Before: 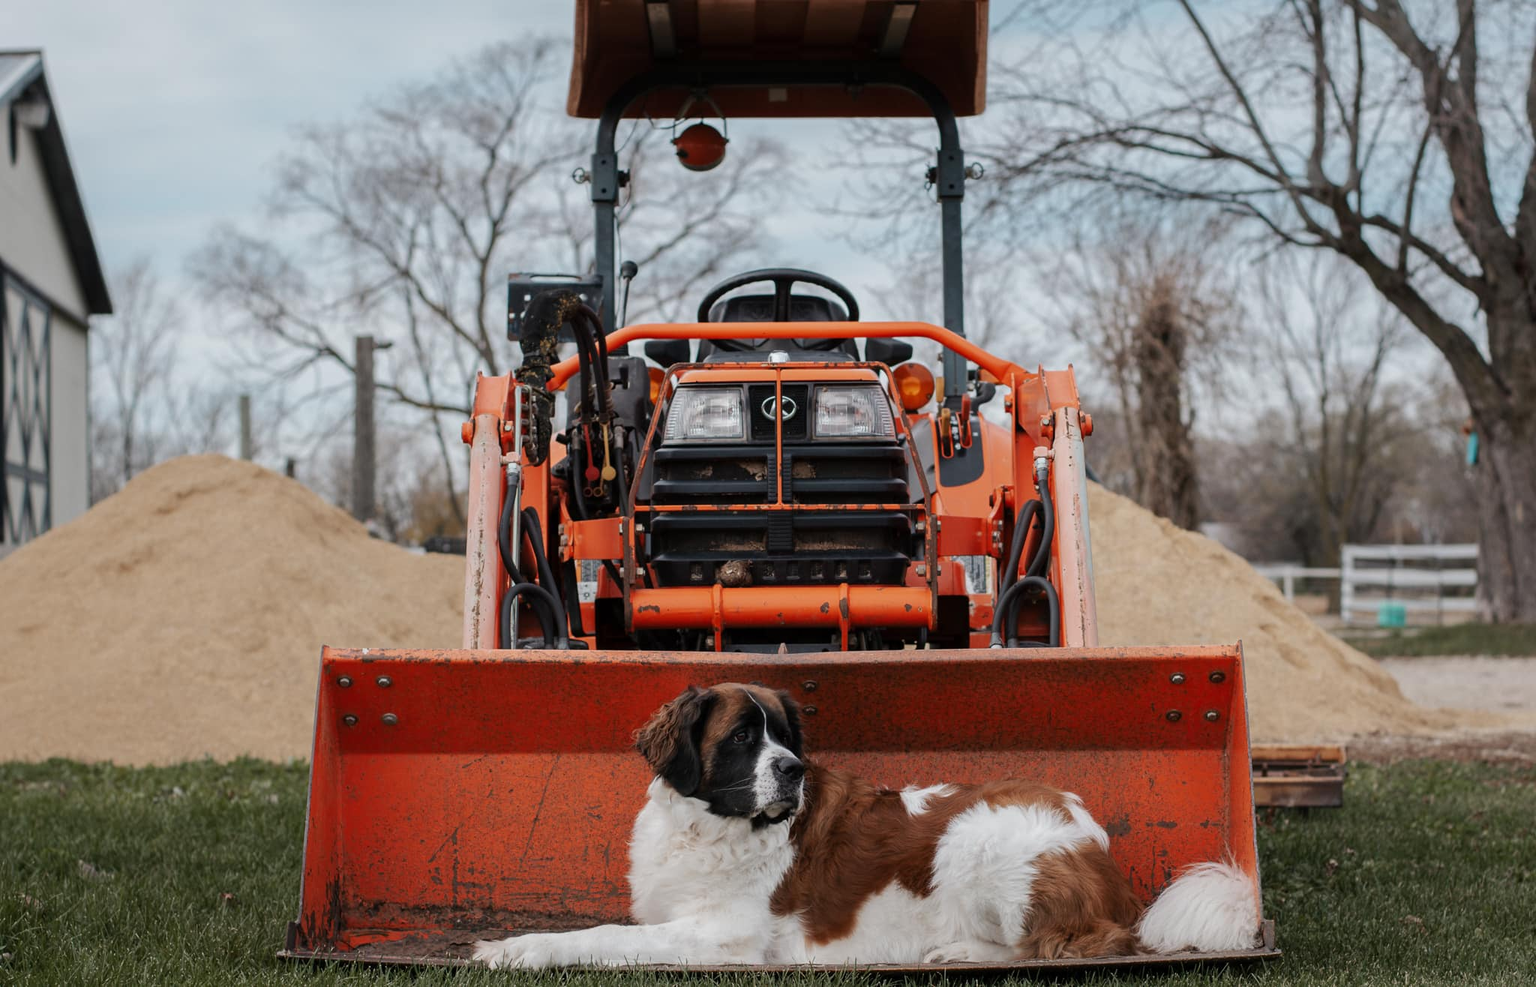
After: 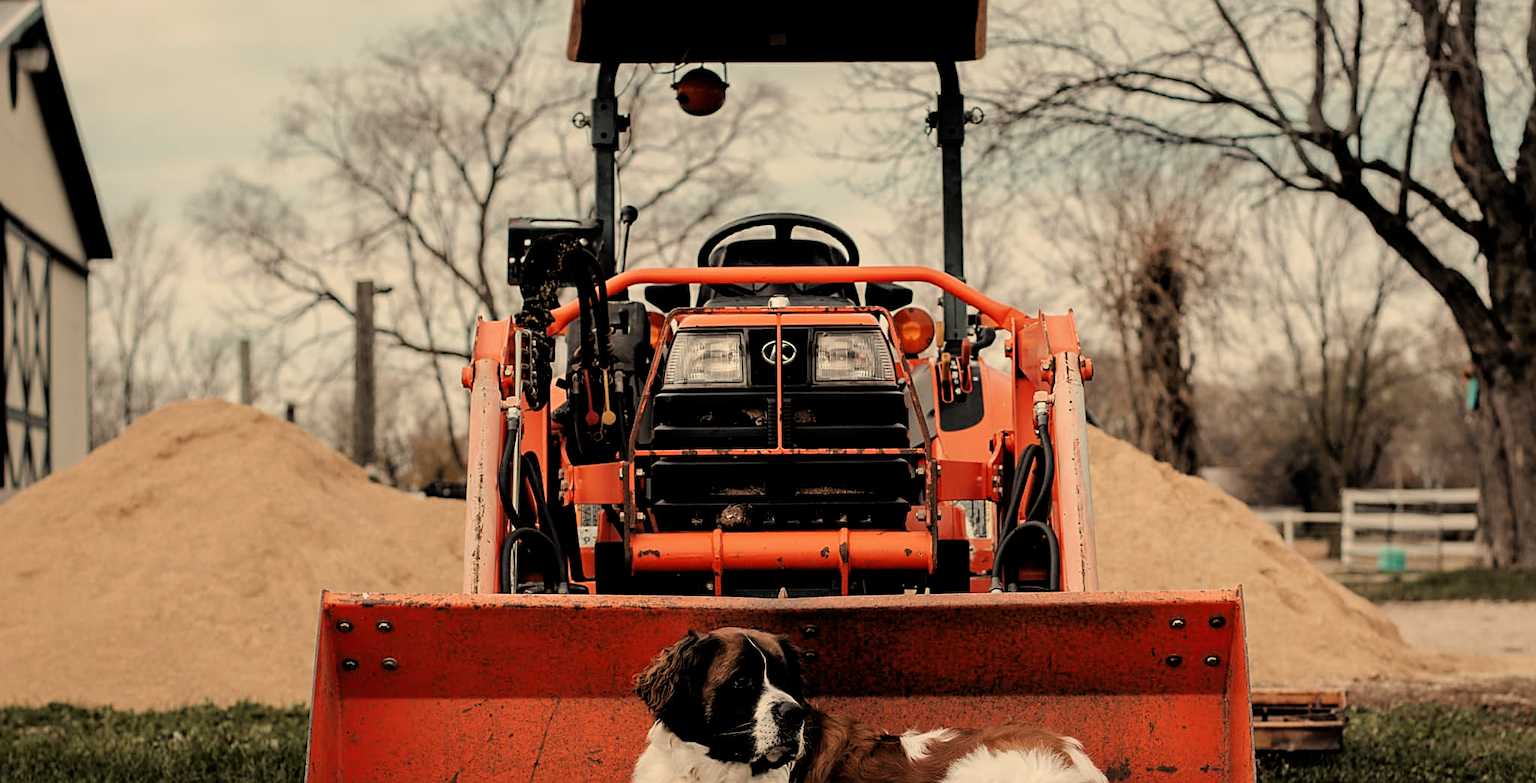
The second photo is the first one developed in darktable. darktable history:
crop and rotate: top 5.667%, bottom 14.937%
sharpen: on, module defaults
filmic rgb: black relative exposure -3.72 EV, white relative exposure 2.77 EV, dynamic range scaling -5.32%, hardness 3.03
white balance: red 1.138, green 0.996, blue 0.812
exposure: exposure -0.151 EV, compensate highlight preservation false
